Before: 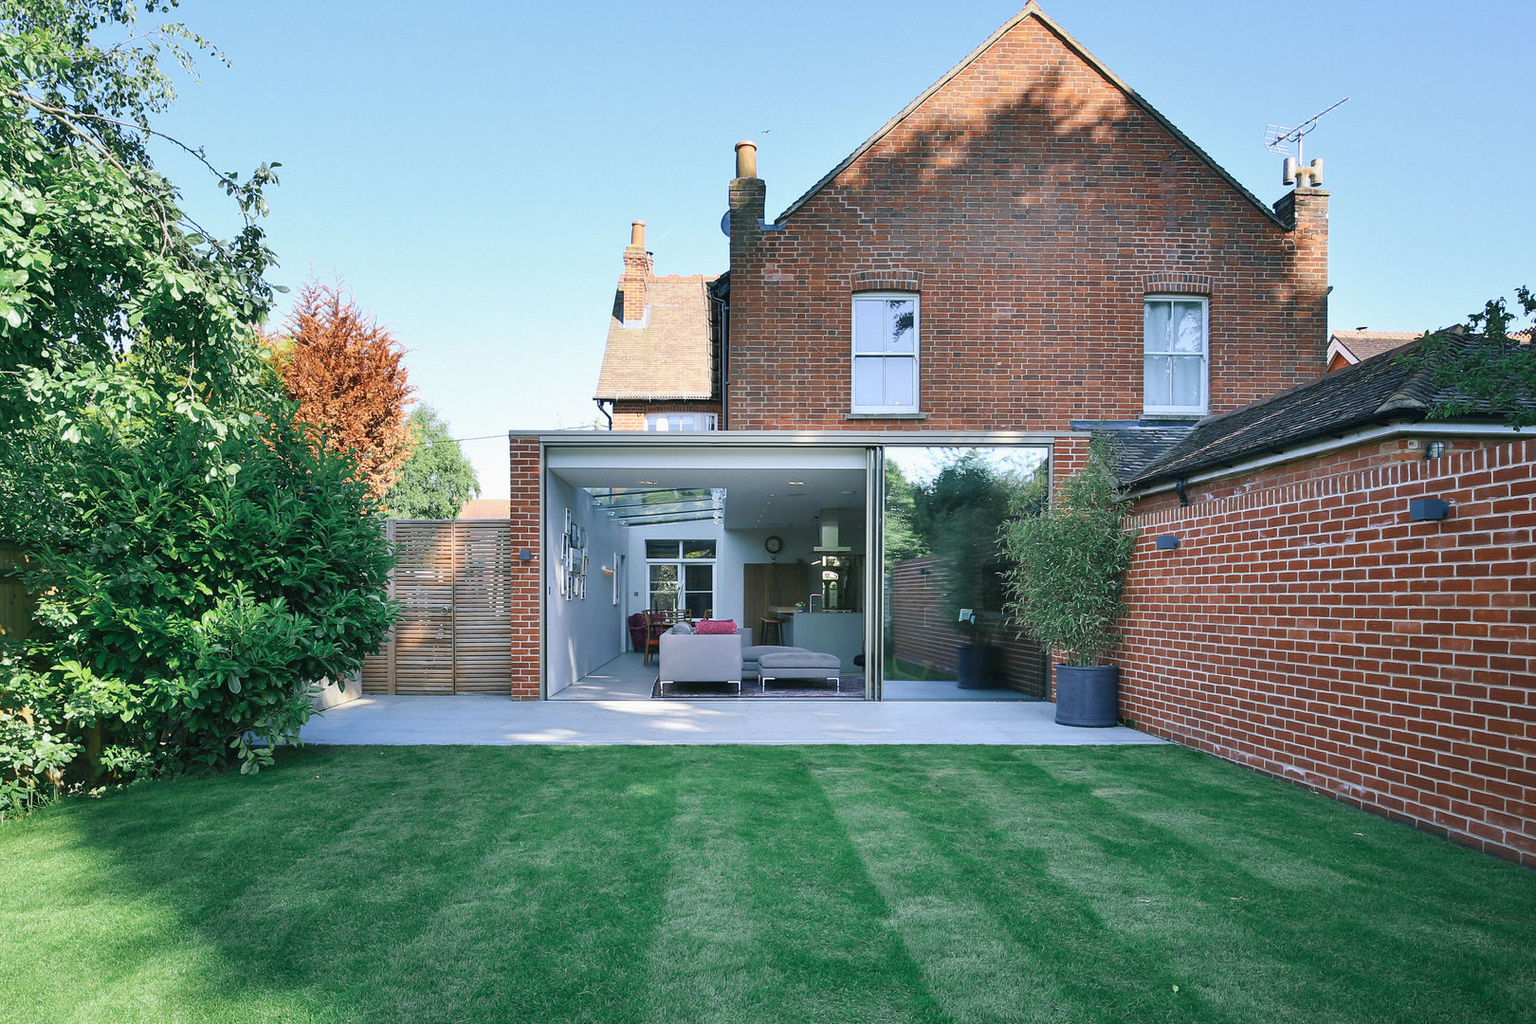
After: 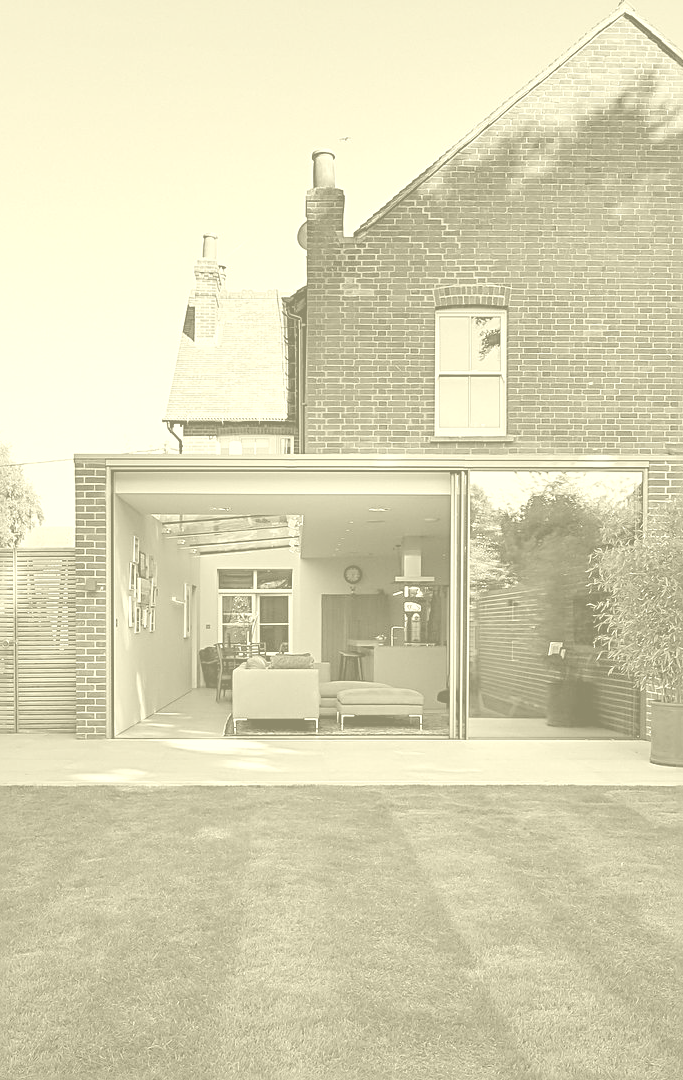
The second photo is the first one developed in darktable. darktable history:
colorize: hue 43.2°, saturation 40%, version 1
sharpen: radius 2.767
exposure: black level correction 0.009, exposure 0.014 EV, compensate highlight preservation false
shadows and highlights: shadows 29.61, highlights -30.47, low approximation 0.01, soften with gaussian
crop: left 28.583%, right 29.231%
